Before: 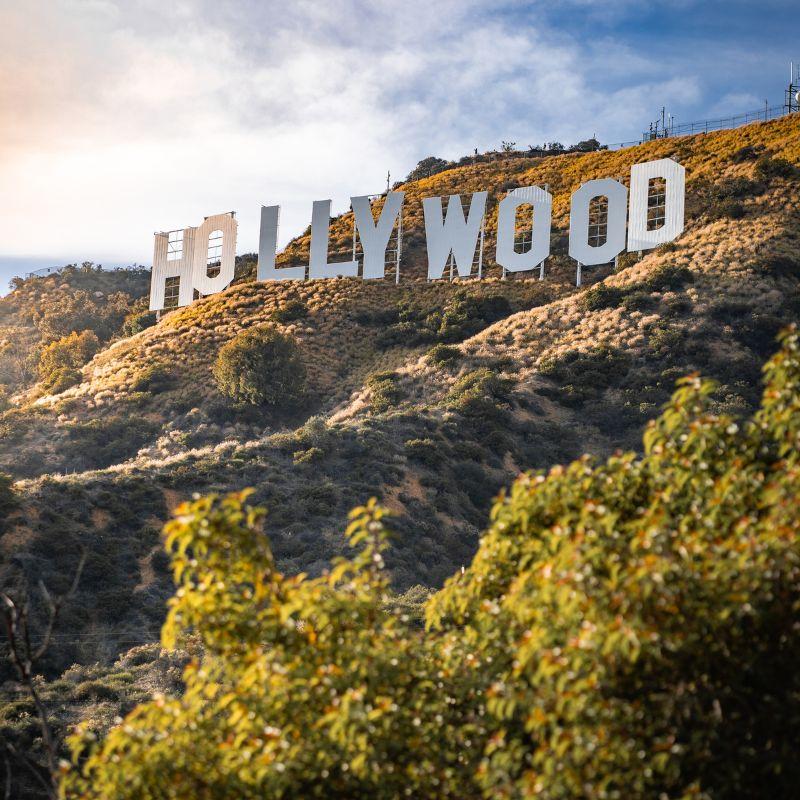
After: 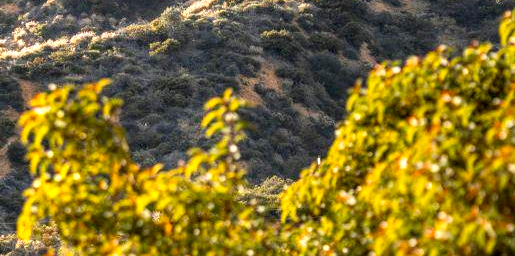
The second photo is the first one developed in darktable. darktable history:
crop: left 18.091%, top 51.13%, right 17.525%, bottom 16.85%
local contrast: detail 130%
color balance: output saturation 120%
exposure: exposure 0.426 EV, compensate highlight preservation false
